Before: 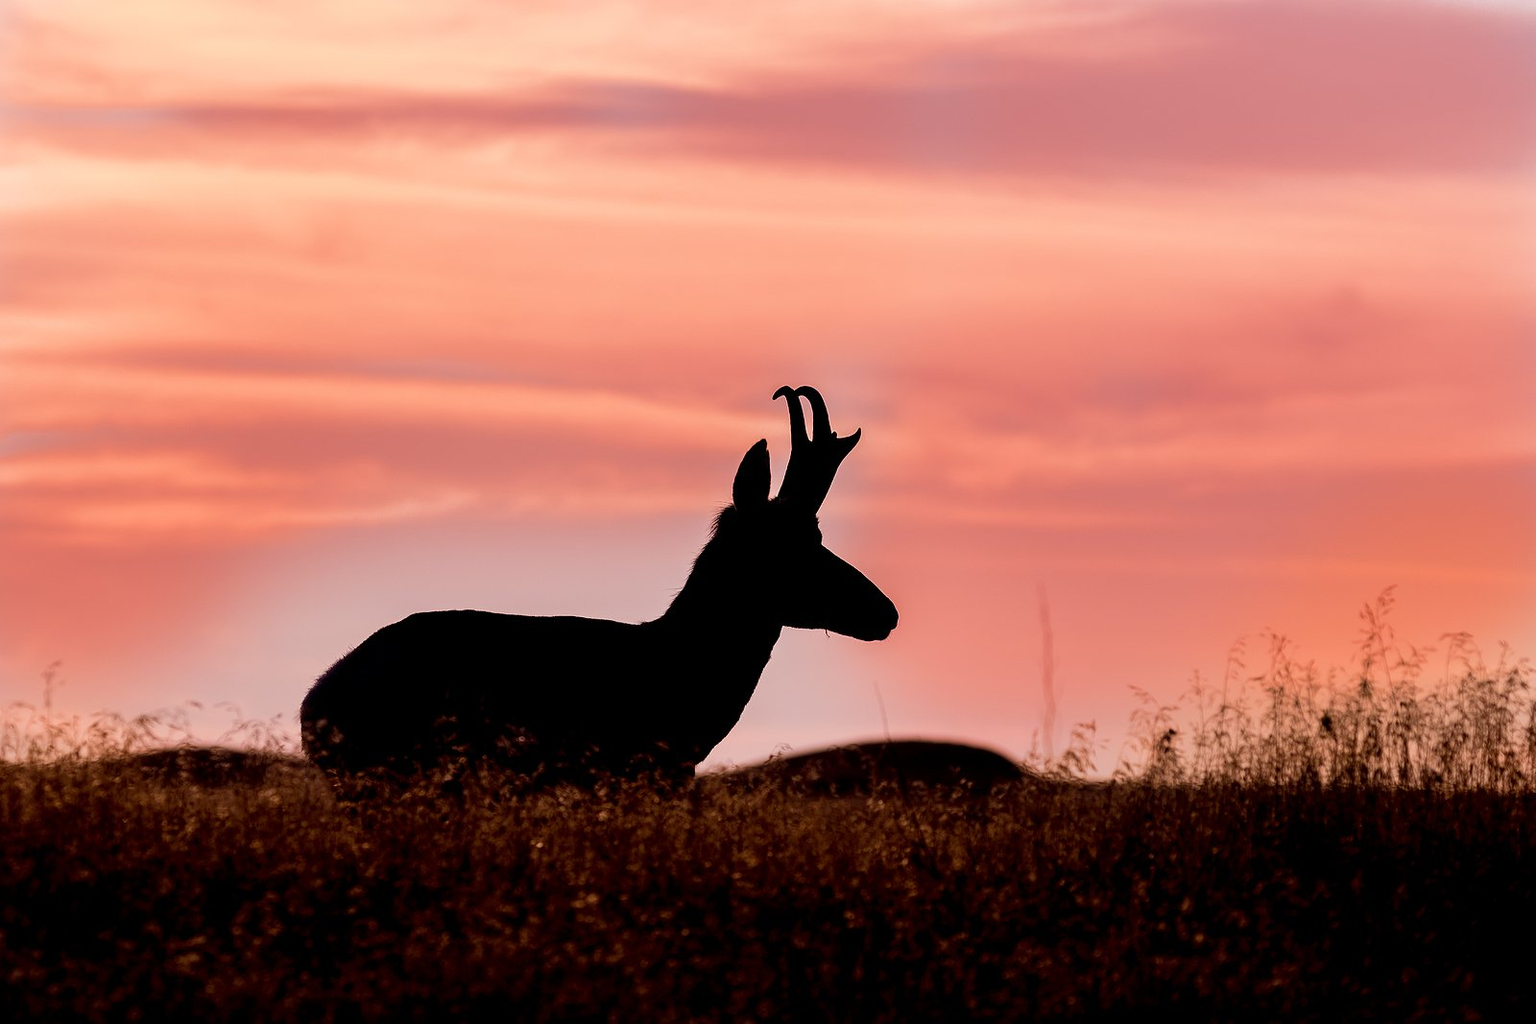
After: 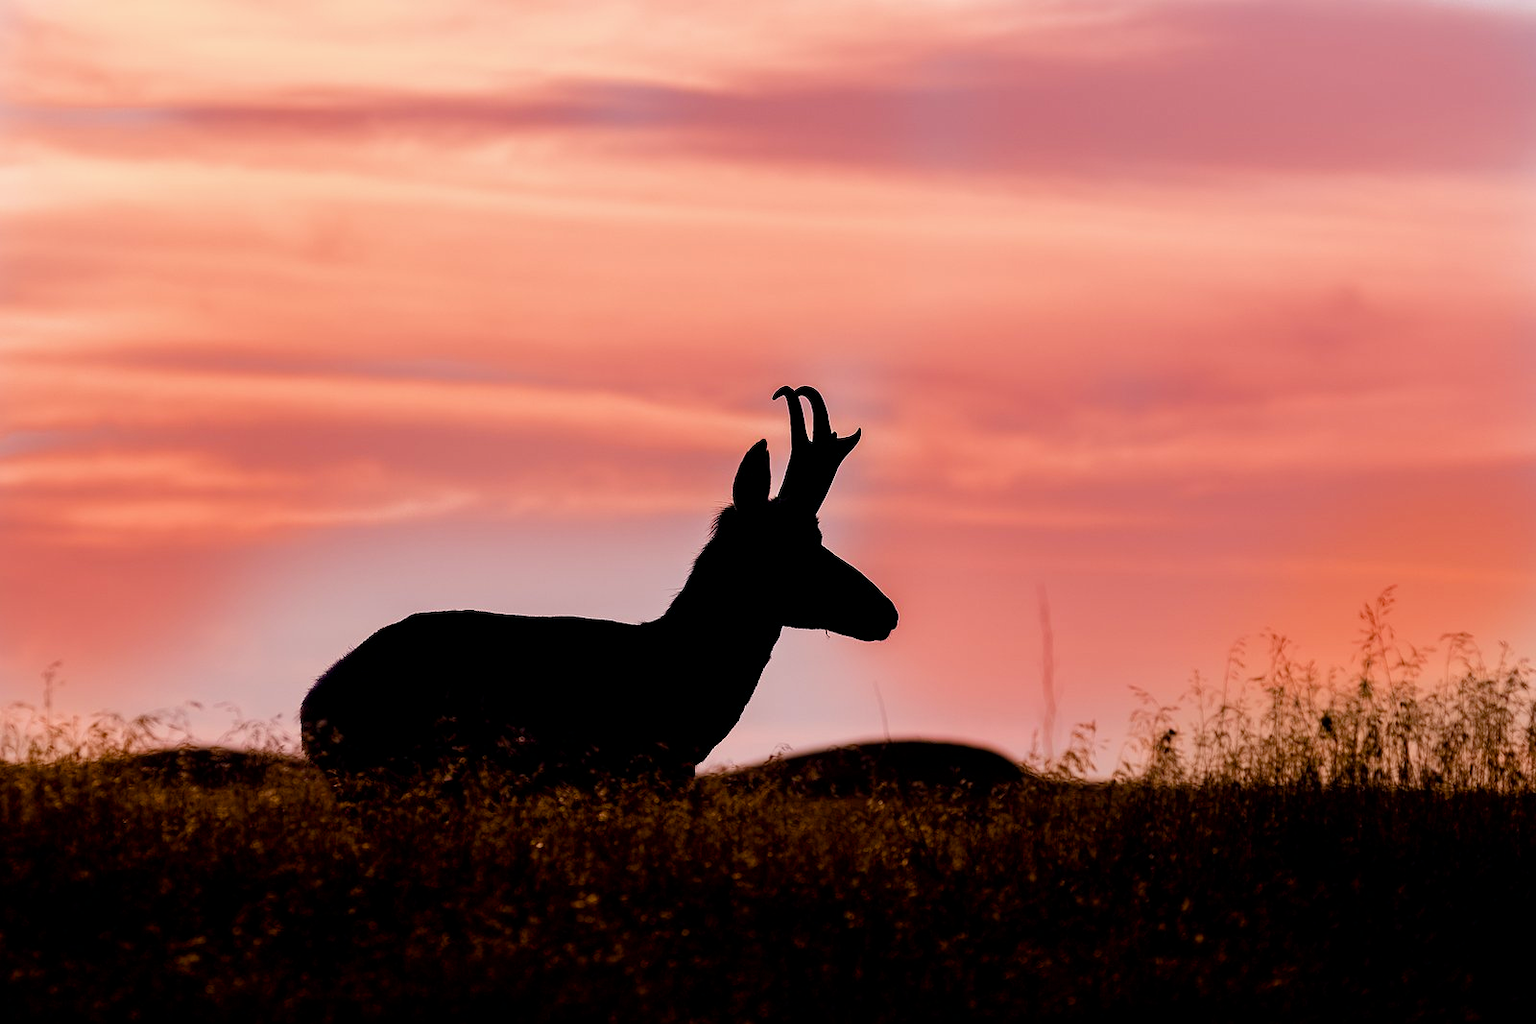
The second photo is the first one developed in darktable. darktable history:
color balance rgb: shadows lift › chroma 2.001%, shadows lift › hue 249.7°, power › luminance -8.009%, power › chroma 1.102%, power › hue 218.07°, perceptual saturation grading › global saturation 34.673%, perceptual saturation grading › highlights -29.86%, perceptual saturation grading › shadows 35.361%, global vibrance 10.887%
